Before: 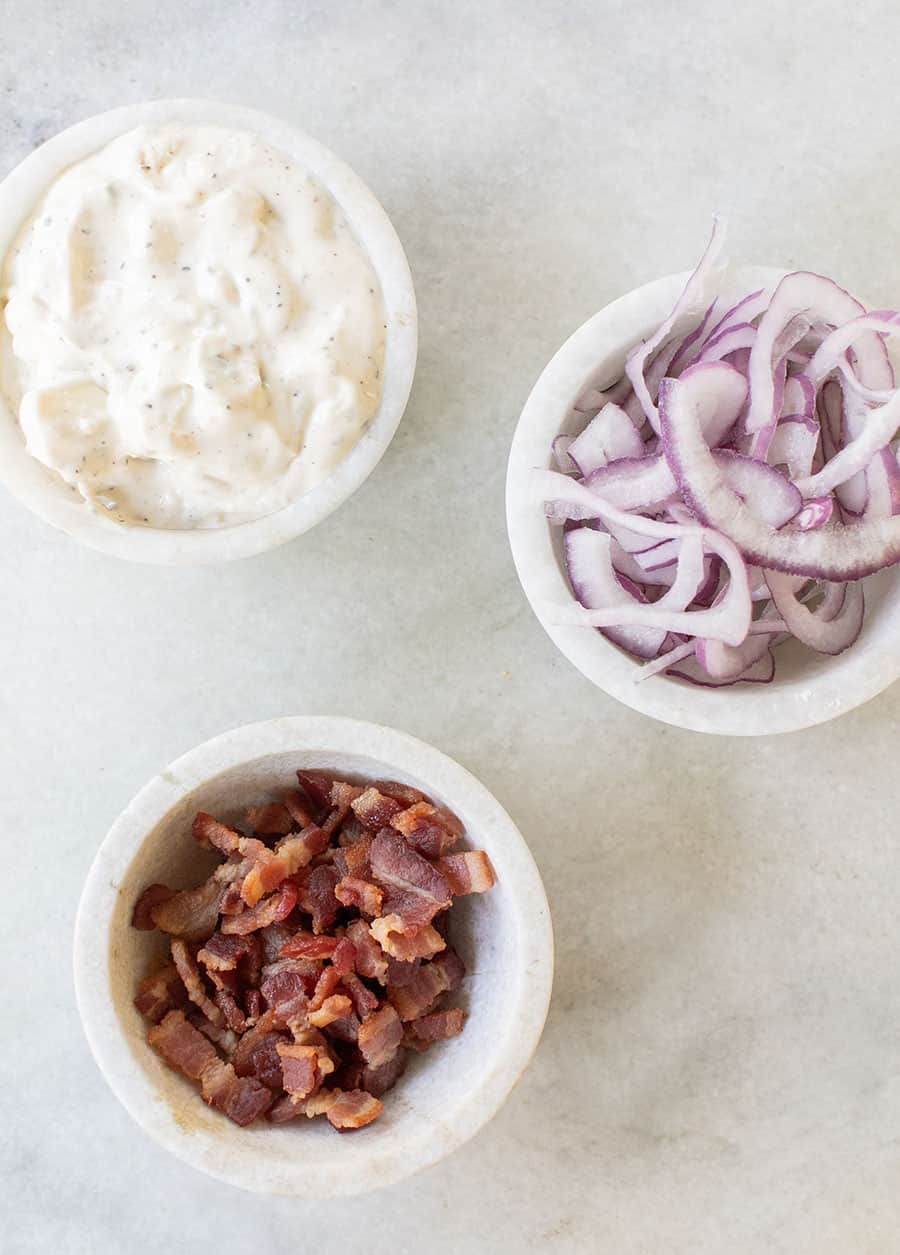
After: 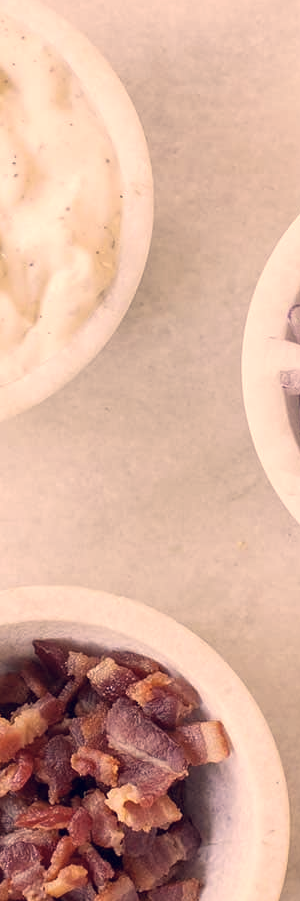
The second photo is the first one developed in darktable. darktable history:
crop and rotate: left 29.438%, top 10.407%, right 37.19%, bottom 17.741%
color correction: highlights a* 20.23, highlights b* 27.34, shadows a* 3.37, shadows b* -17.62, saturation 0.746
